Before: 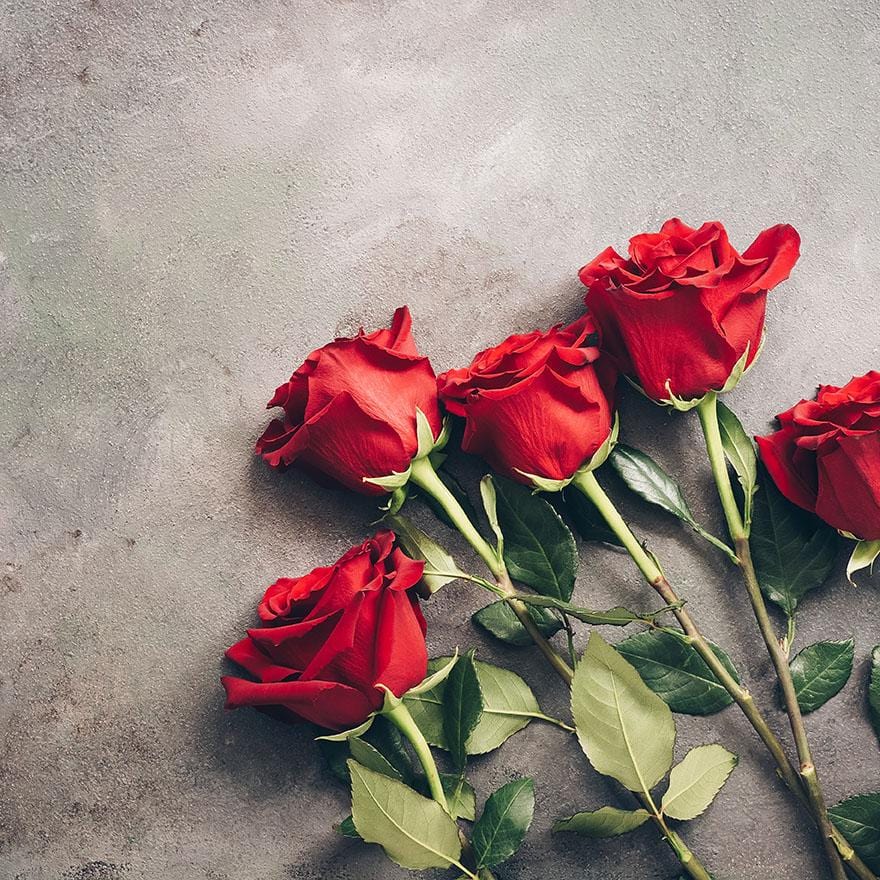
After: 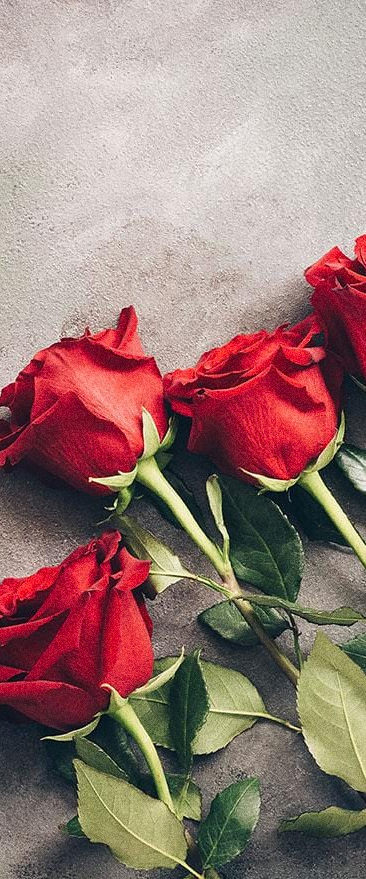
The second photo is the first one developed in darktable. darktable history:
grain: coarseness 0.09 ISO, strength 40%
crop: left 31.229%, right 27.105%
